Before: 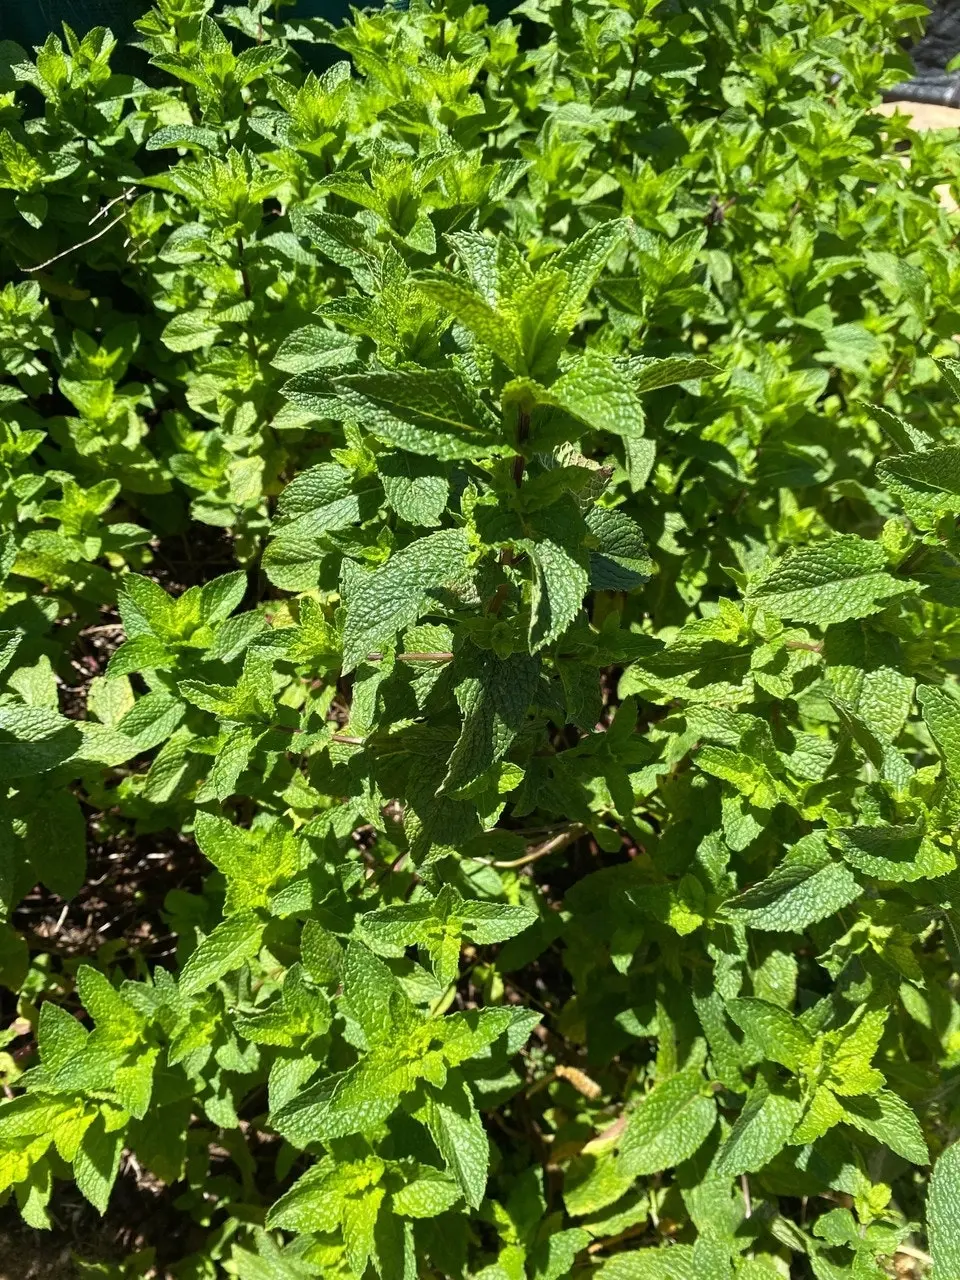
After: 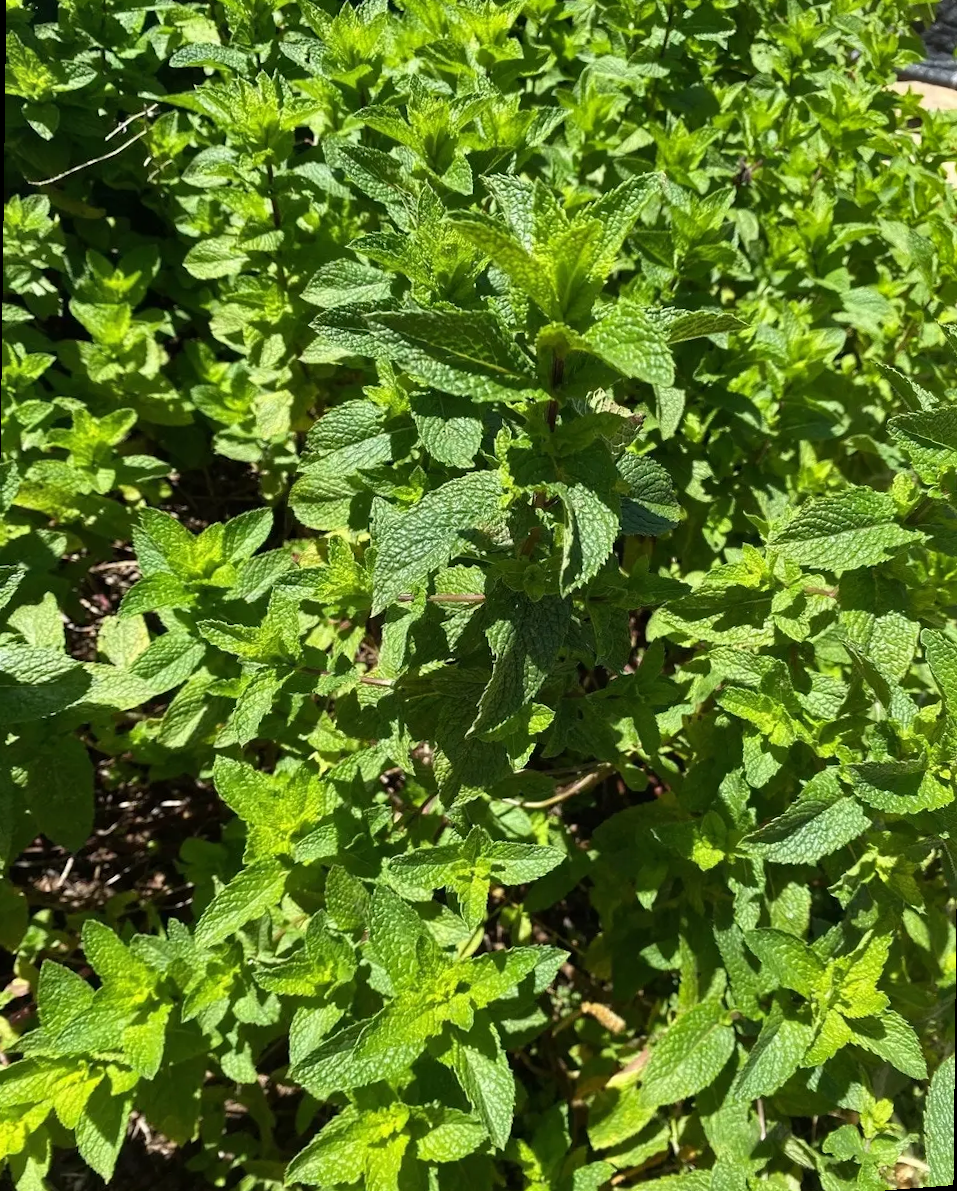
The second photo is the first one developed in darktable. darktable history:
shadows and highlights: radius 108.52, shadows 23.73, highlights -59.32, low approximation 0.01, soften with gaussian
rotate and perspective: rotation 0.679°, lens shift (horizontal) 0.136, crop left 0.009, crop right 0.991, crop top 0.078, crop bottom 0.95
